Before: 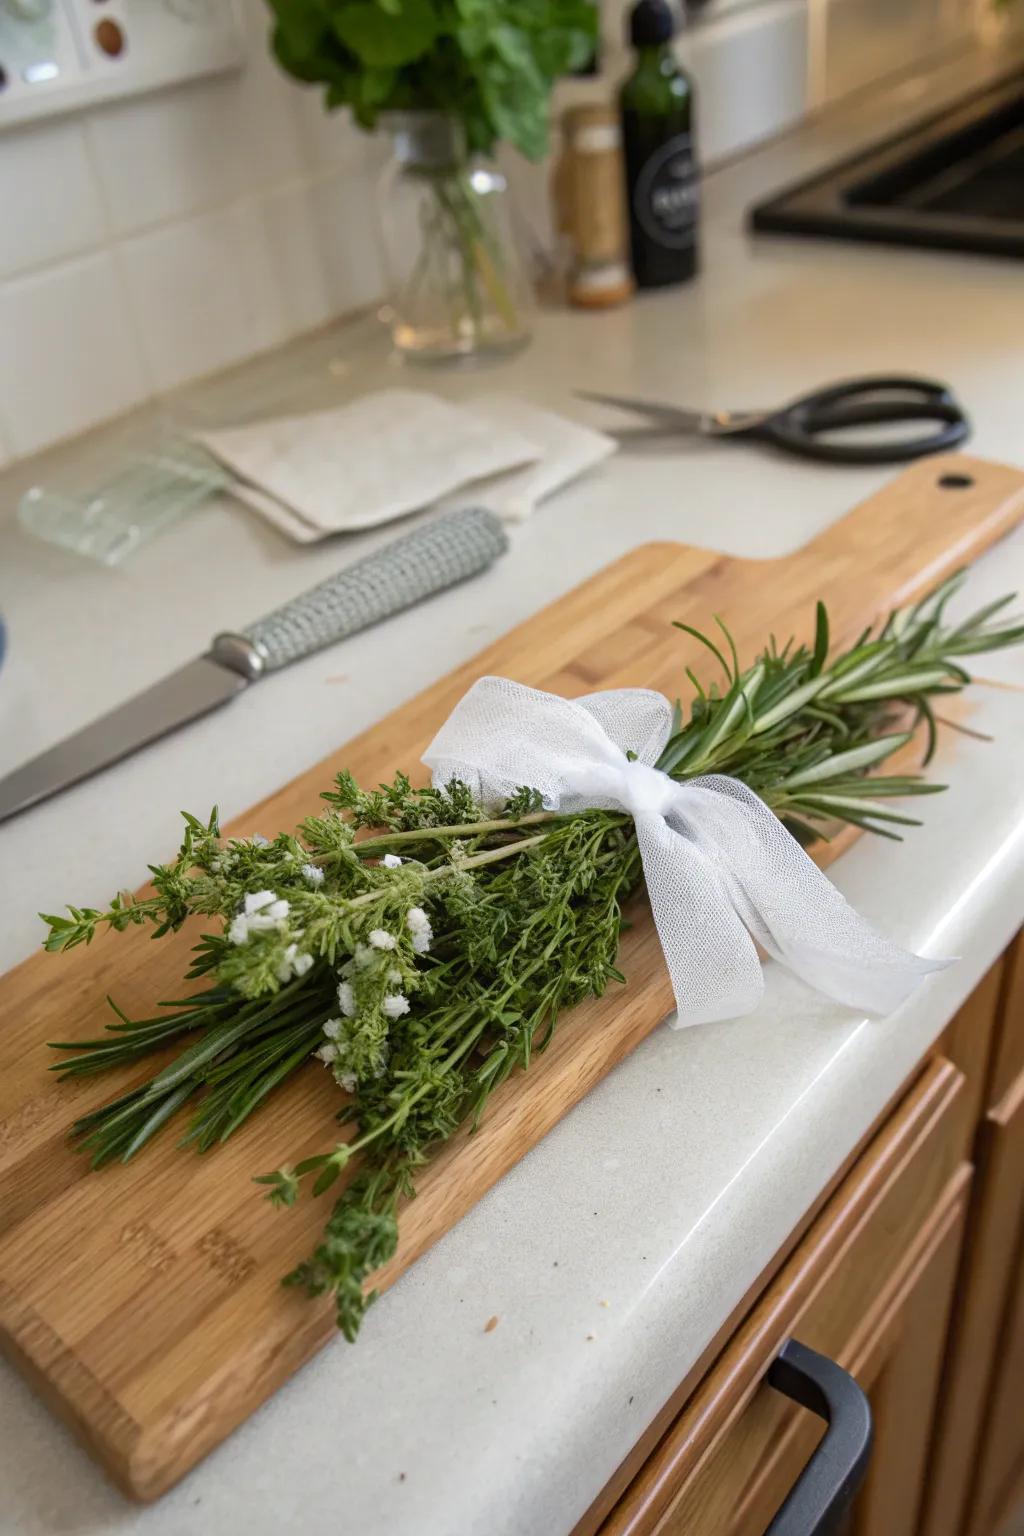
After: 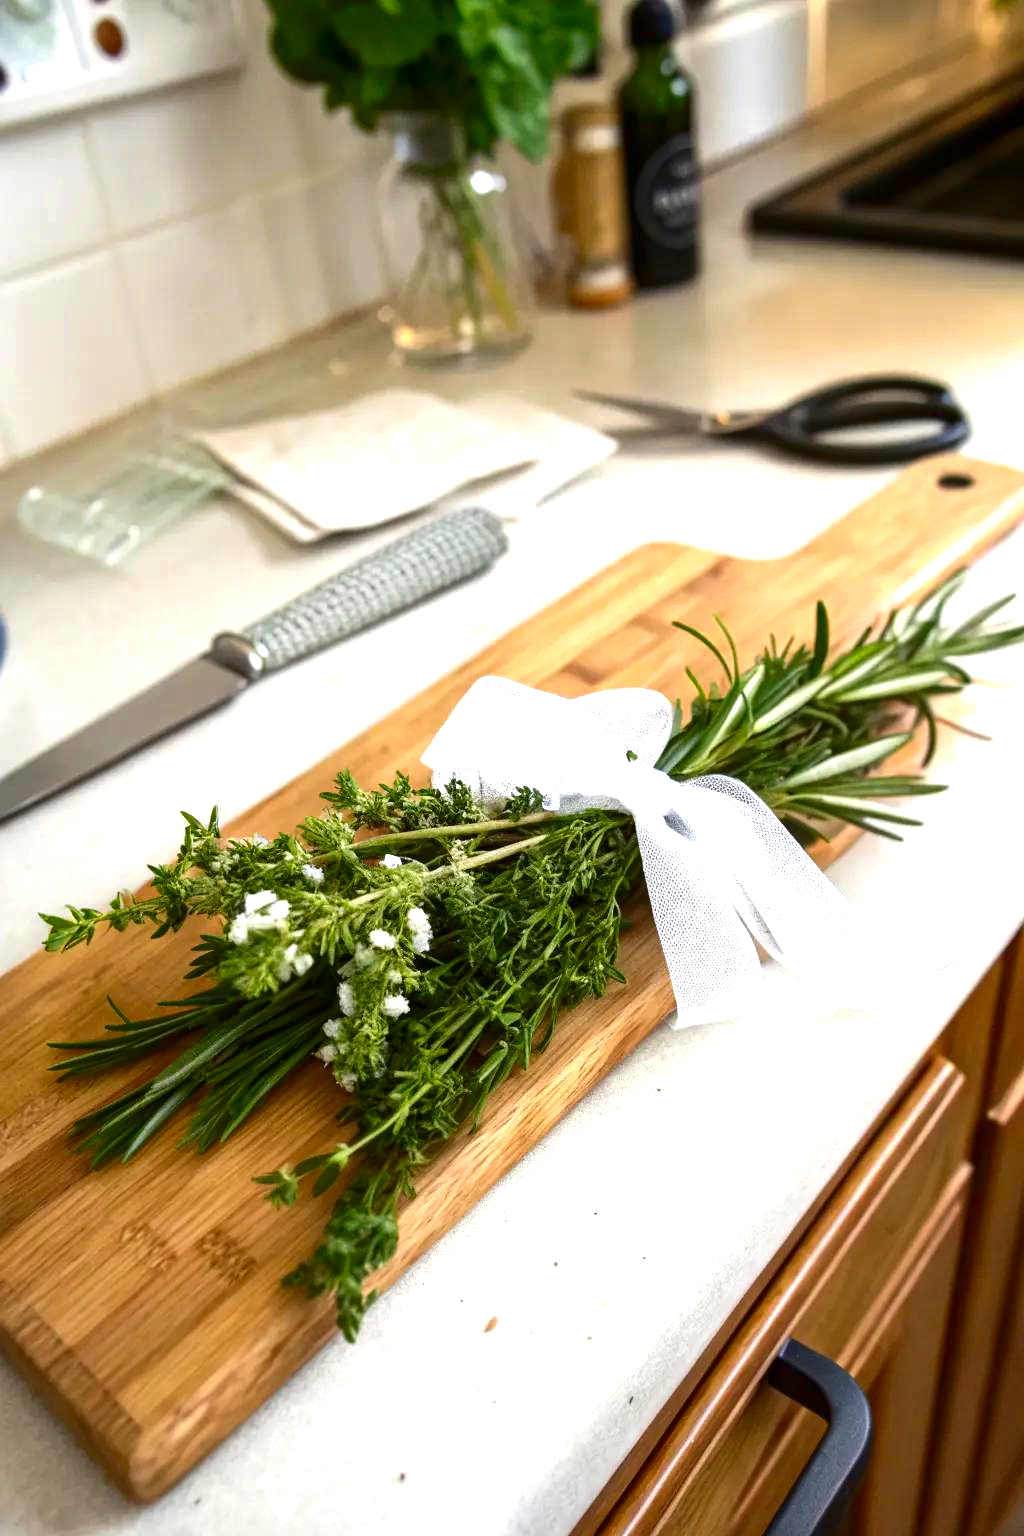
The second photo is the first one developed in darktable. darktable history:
contrast brightness saturation: brightness -0.253, saturation 0.201
exposure: black level correction 0, exposure 1 EV, compensate highlight preservation false
